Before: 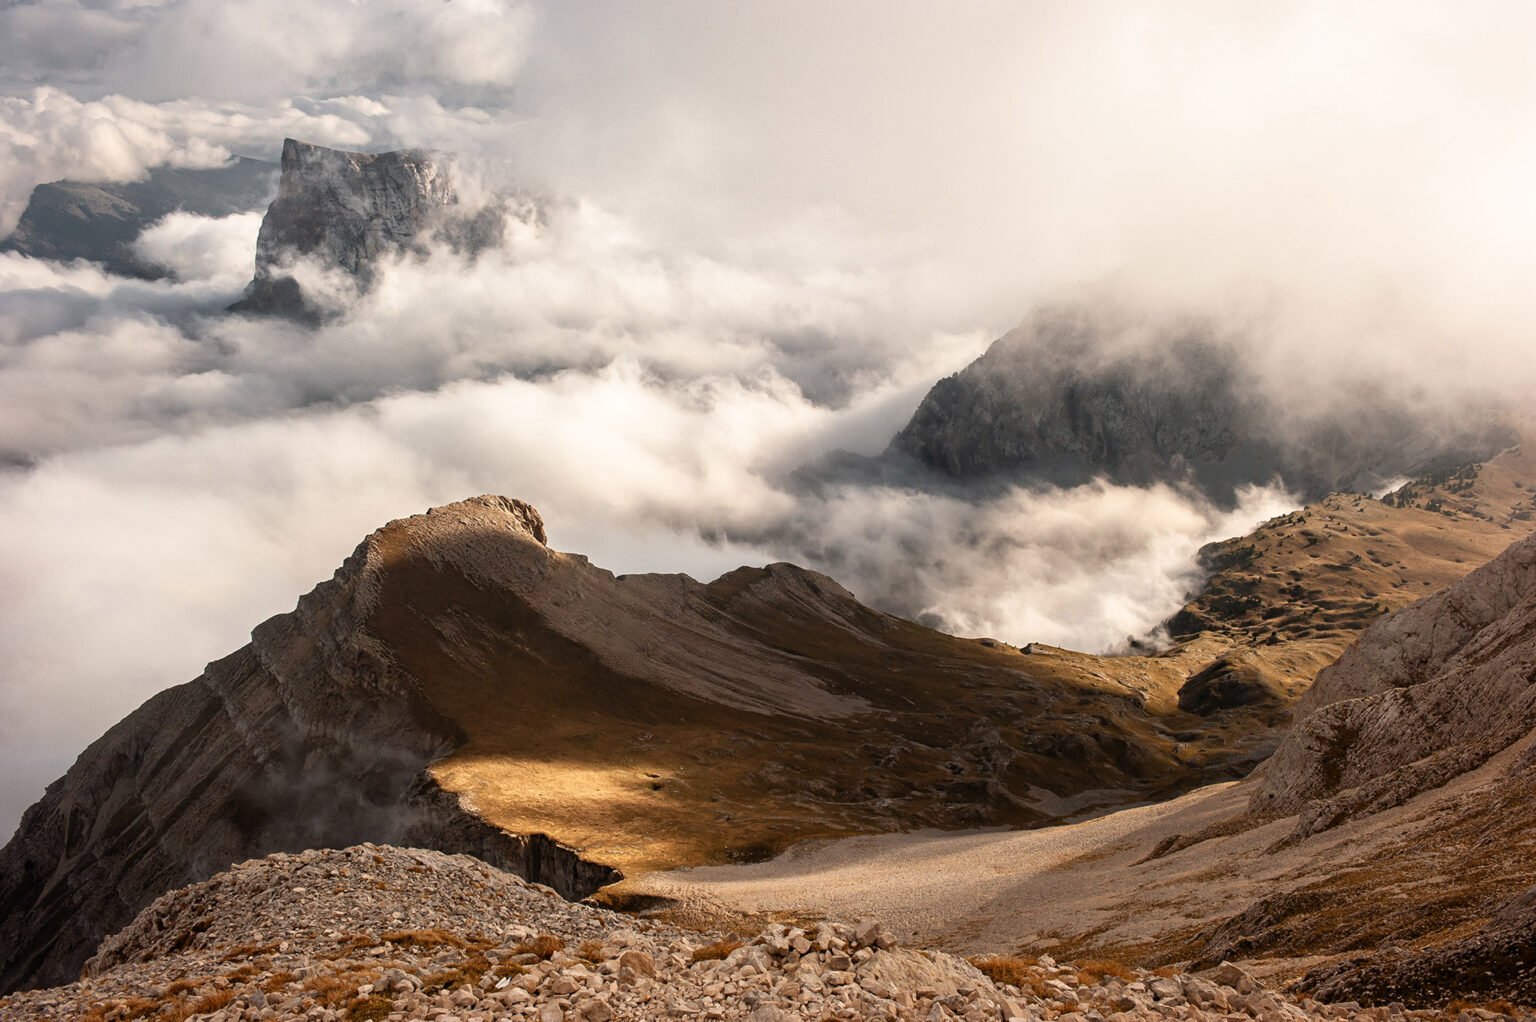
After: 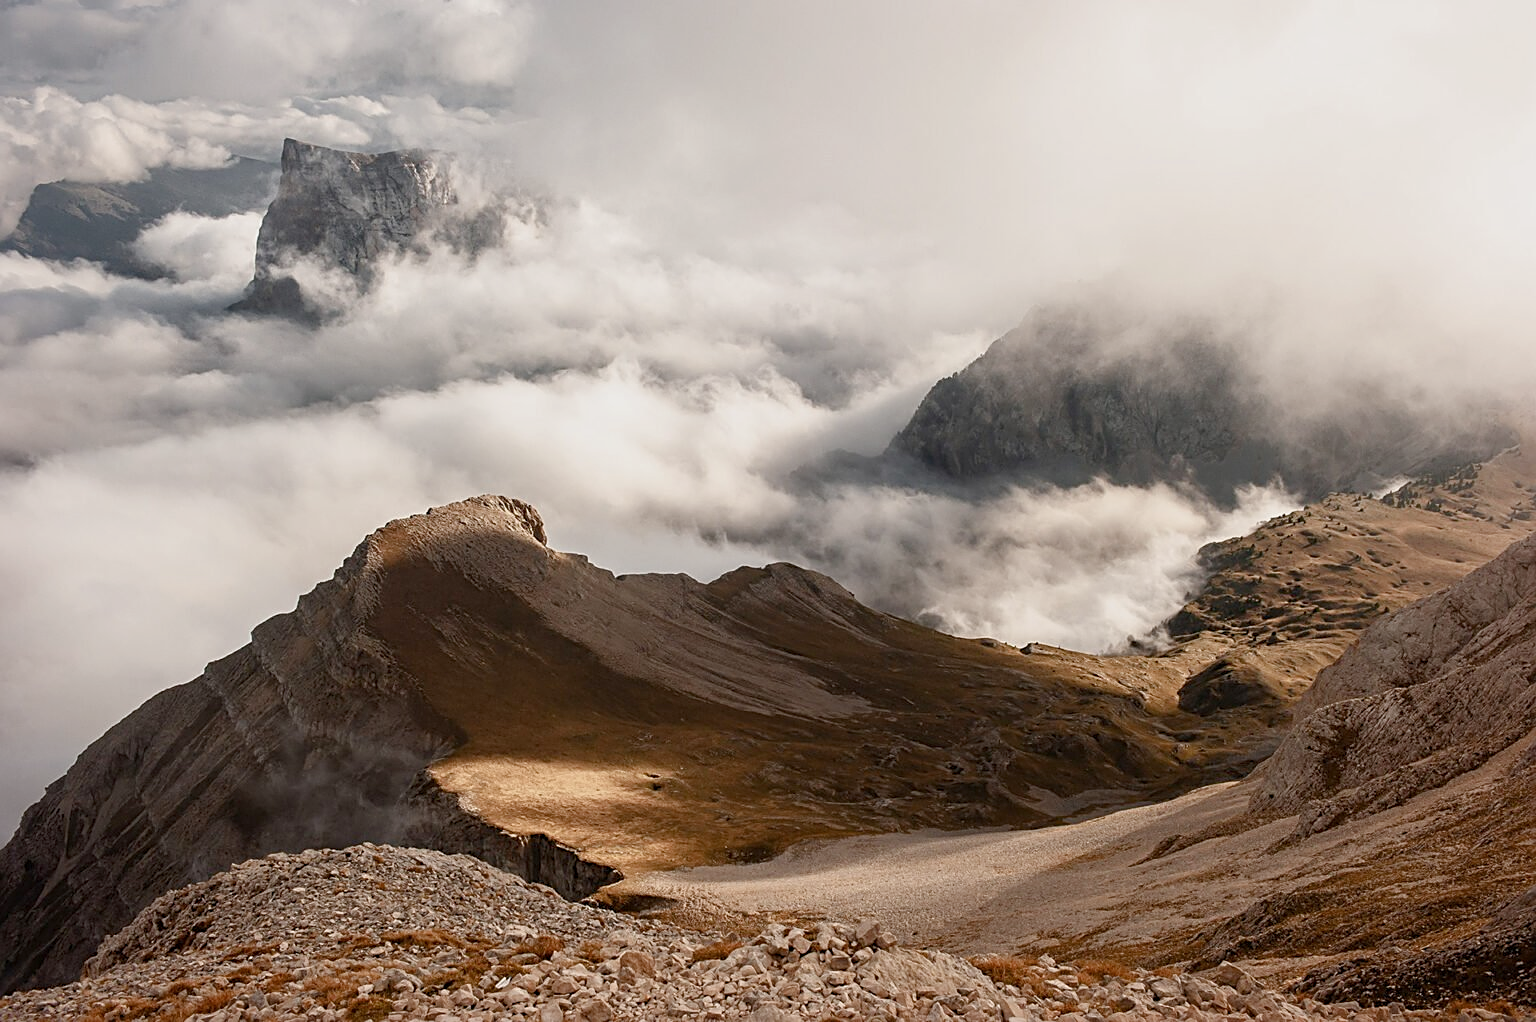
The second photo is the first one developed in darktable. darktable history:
sharpen: on, module defaults
color balance rgb: perceptual saturation grading › global saturation -10.083%, perceptual saturation grading › highlights -27.407%, perceptual saturation grading › shadows 21.593%, contrast -9.992%
